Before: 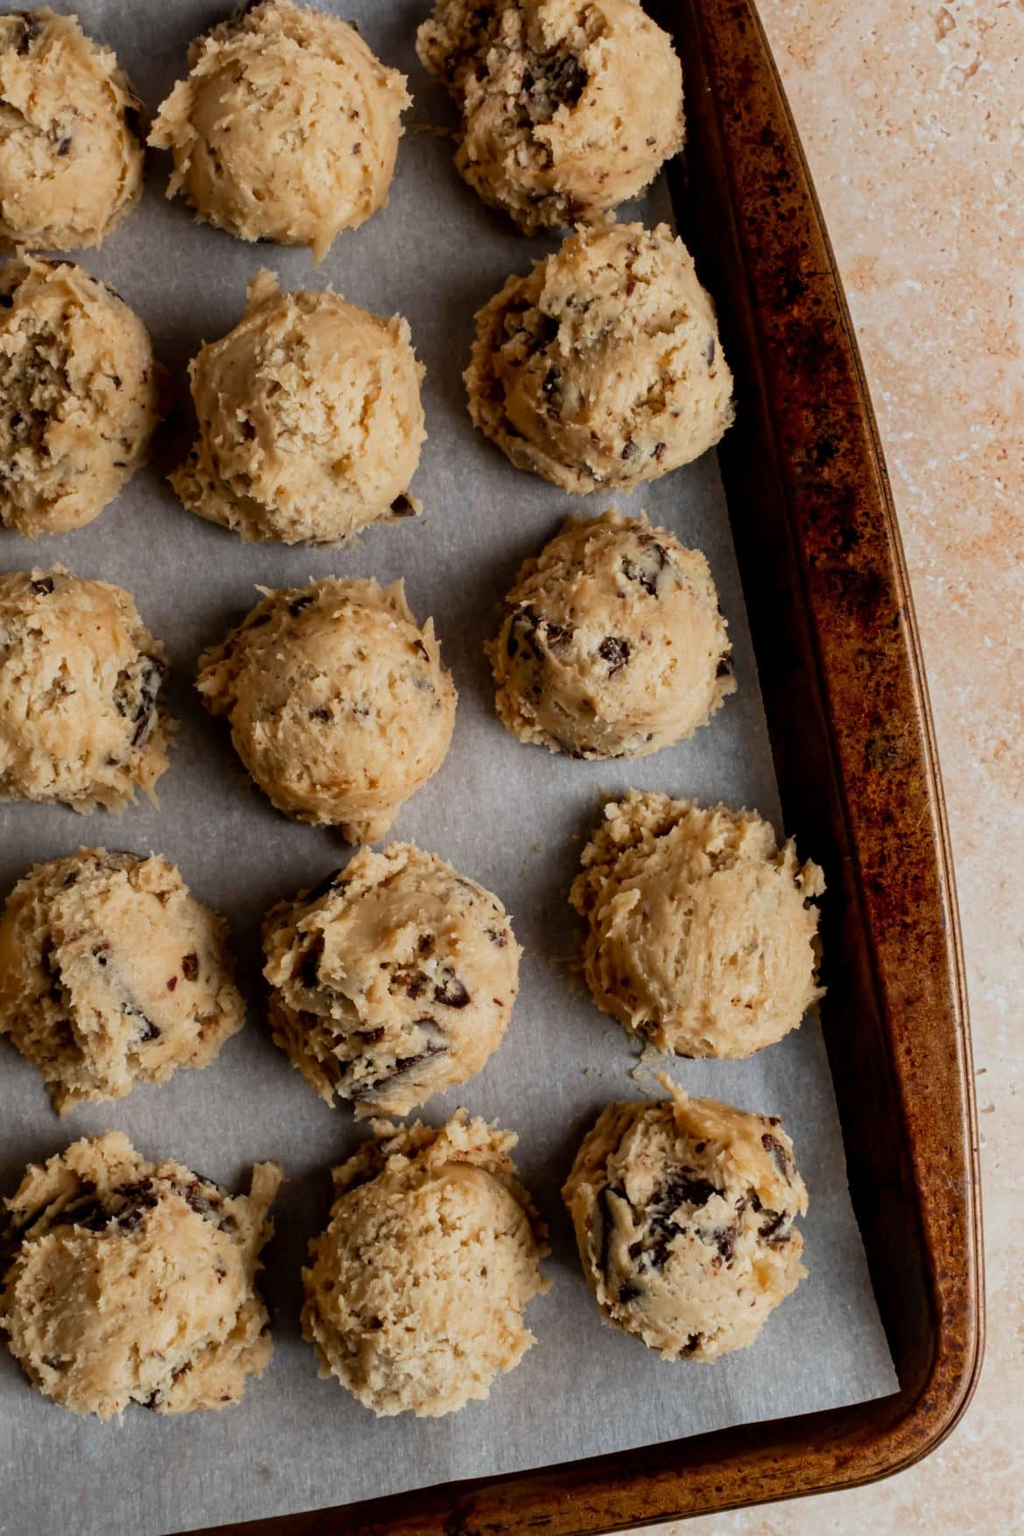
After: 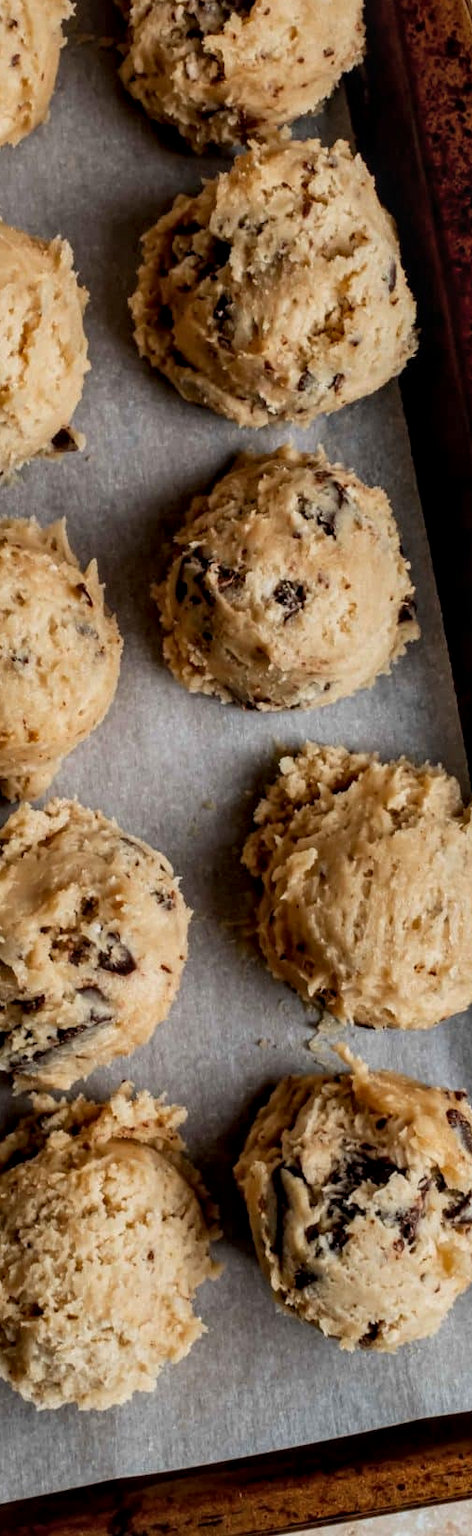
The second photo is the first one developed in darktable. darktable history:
local contrast: detail 130%
shadows and highlights: shadows 12, white point adjustment 1.2, soften with gaussian
crop: left 33.452%, top 6.025%, right 23.155%
